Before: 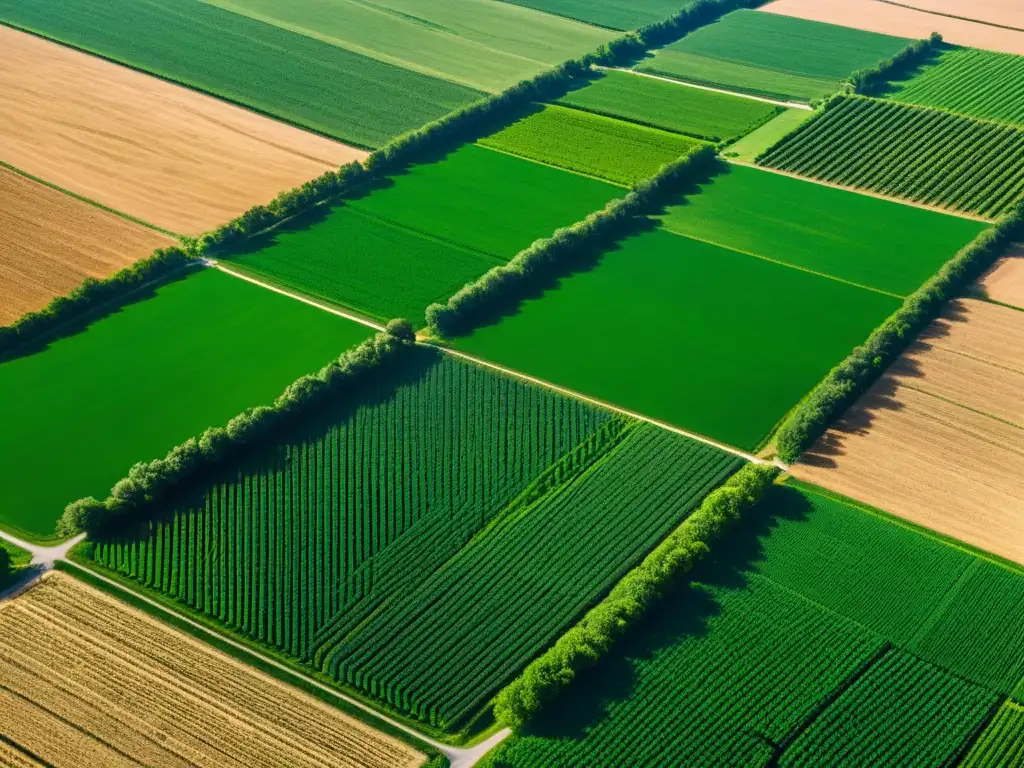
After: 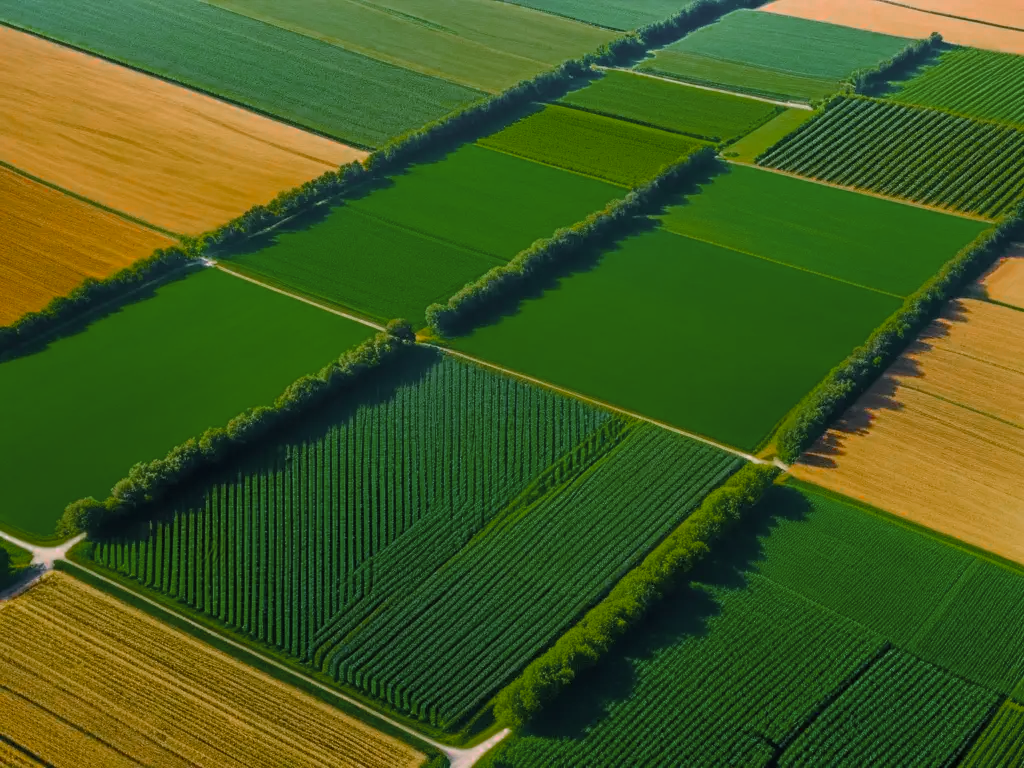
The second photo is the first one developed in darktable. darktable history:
color balance rgb: linear chroma grading › global chroma 15%, perceptual saturation grading › global saturation 30%
color zones: curves: ch0 [(0, 0.48) (0.209, 0.398) (0.305, 0.332) (0.429, 0.493) (0.571, 0.5) (0.714, 0.5) (0.857, 0.5) (1, 0.48)]; ch1 [(0, 0.736) (0.143, 0.625) (0.225, 0.371) (0.429, 0.256) (0.571, 0.241) (0.714, 0.213) (0.857, 0.48) (1, 0.736)]; ch2 [(0, 0.448) (0.143, 0.498) (0.286, 0.5) (0.429, 0.5) (0.571, 0.5) (0.714, 0.5) (0.857, 0.5) (1, 0.448)]
